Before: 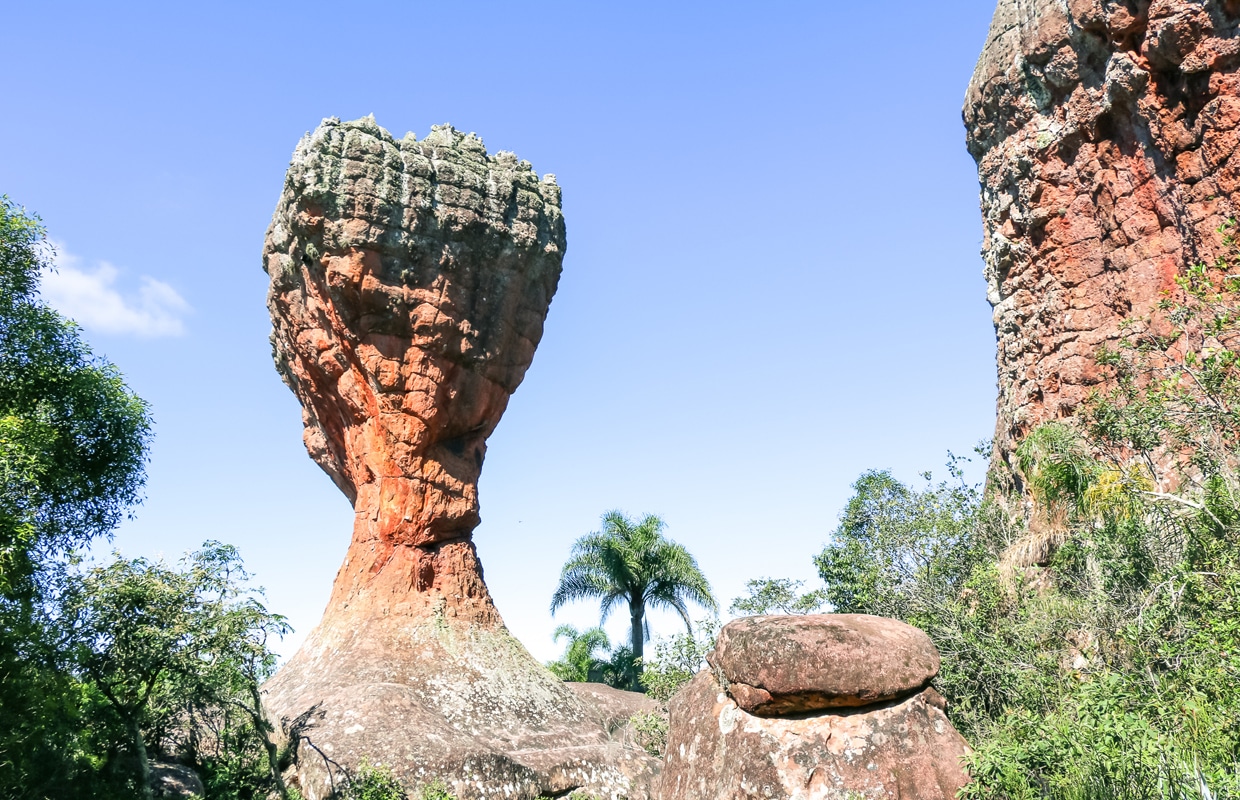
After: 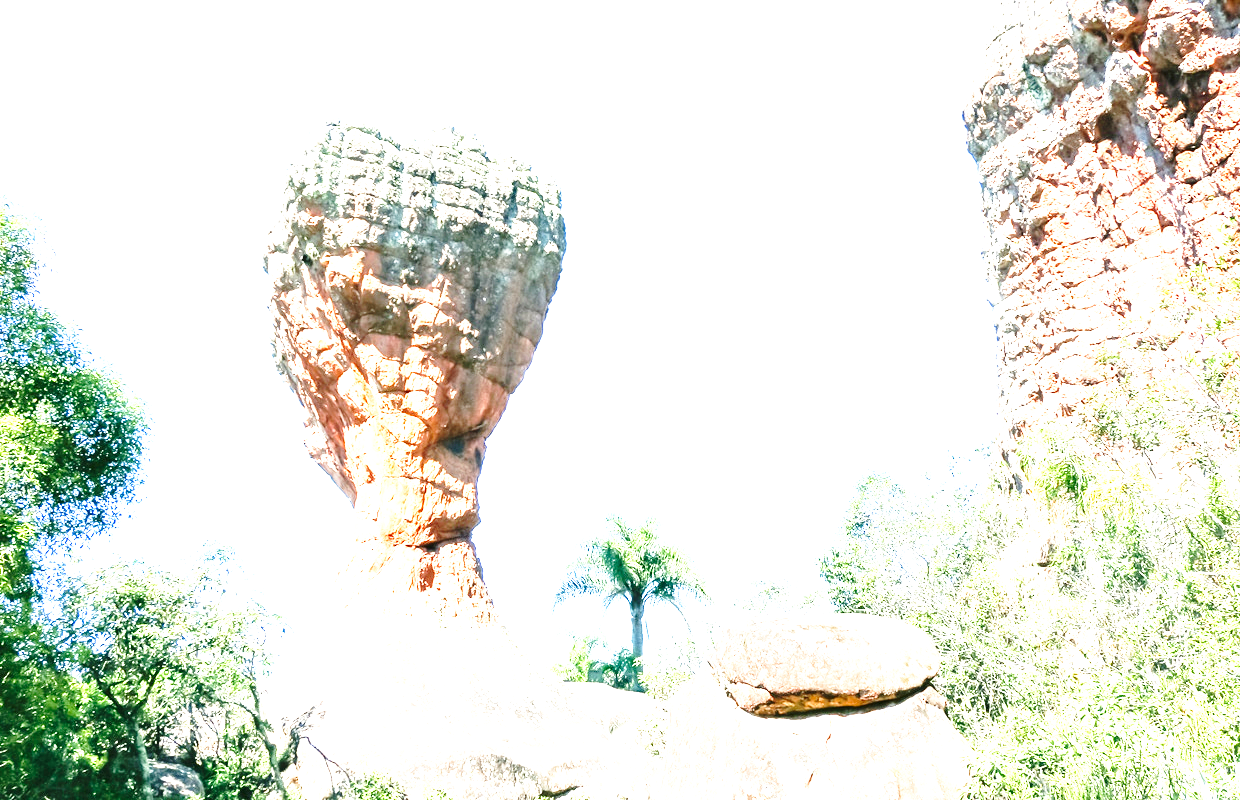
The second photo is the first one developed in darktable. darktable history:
color correction: highlights a* -0.226, highlights b* -0.122
exposure: black level correction 0, exposure 2.118 EV, compensate highlight preservation false
base curve: curves: ch0 [(0, 0) (0.028, 0.03) (0.121, 0.232) (0.46, 0.748) (0.859, 0.968) (1, 1)], preserve colors none
